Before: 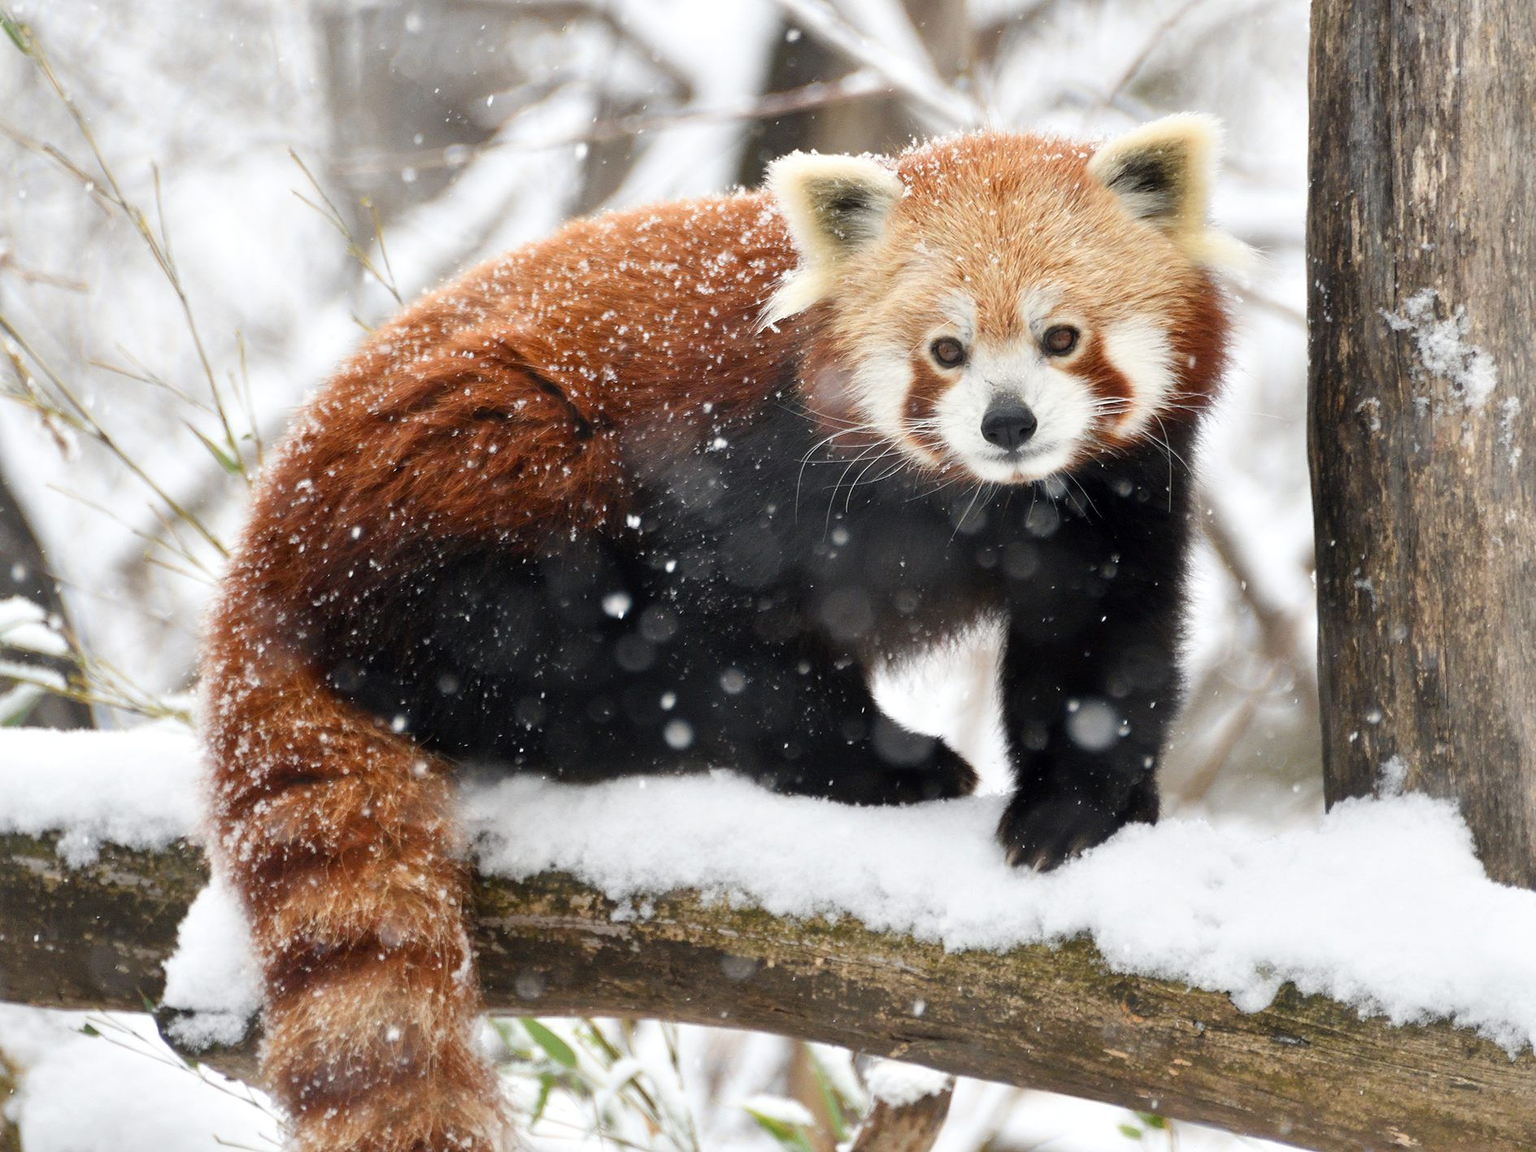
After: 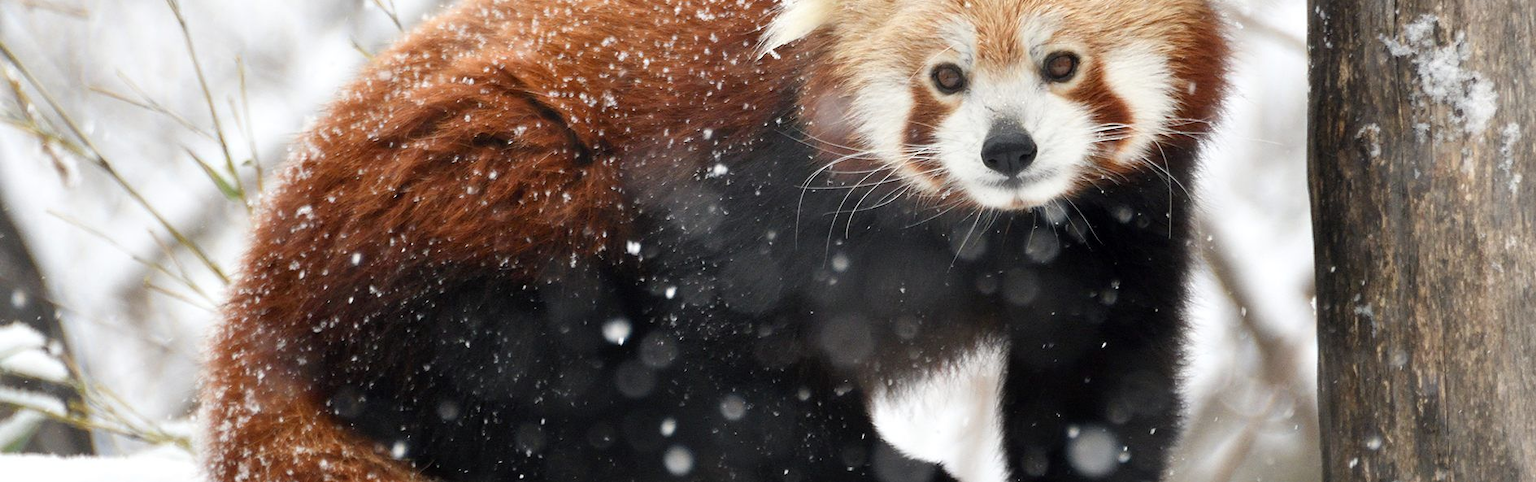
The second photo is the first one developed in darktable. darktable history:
crop and rotate: top 23.84%, bottom 34.294%
contrast brightness saturation: saturation -0.05
